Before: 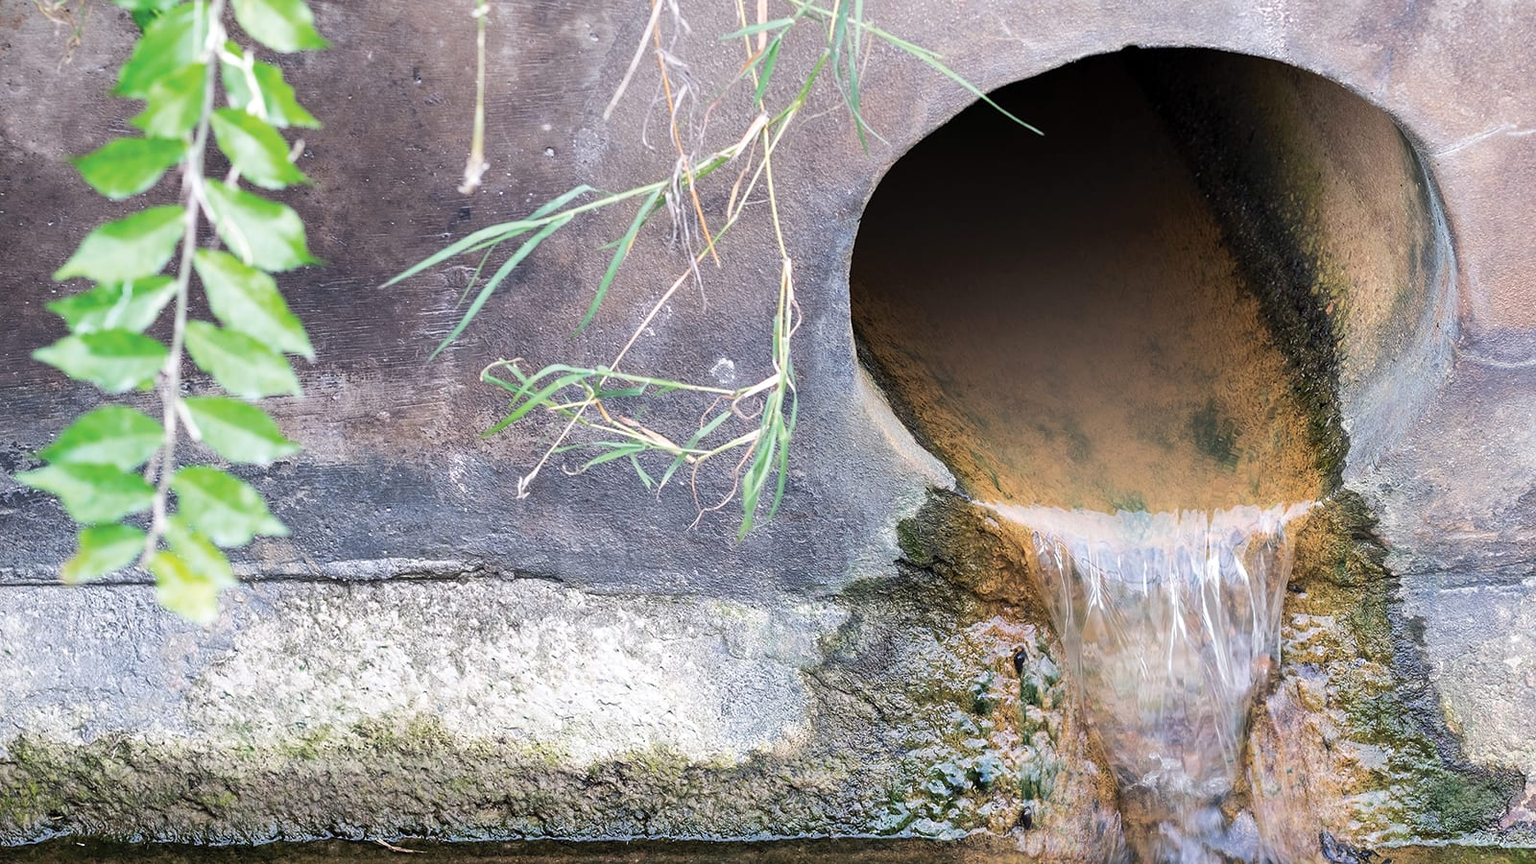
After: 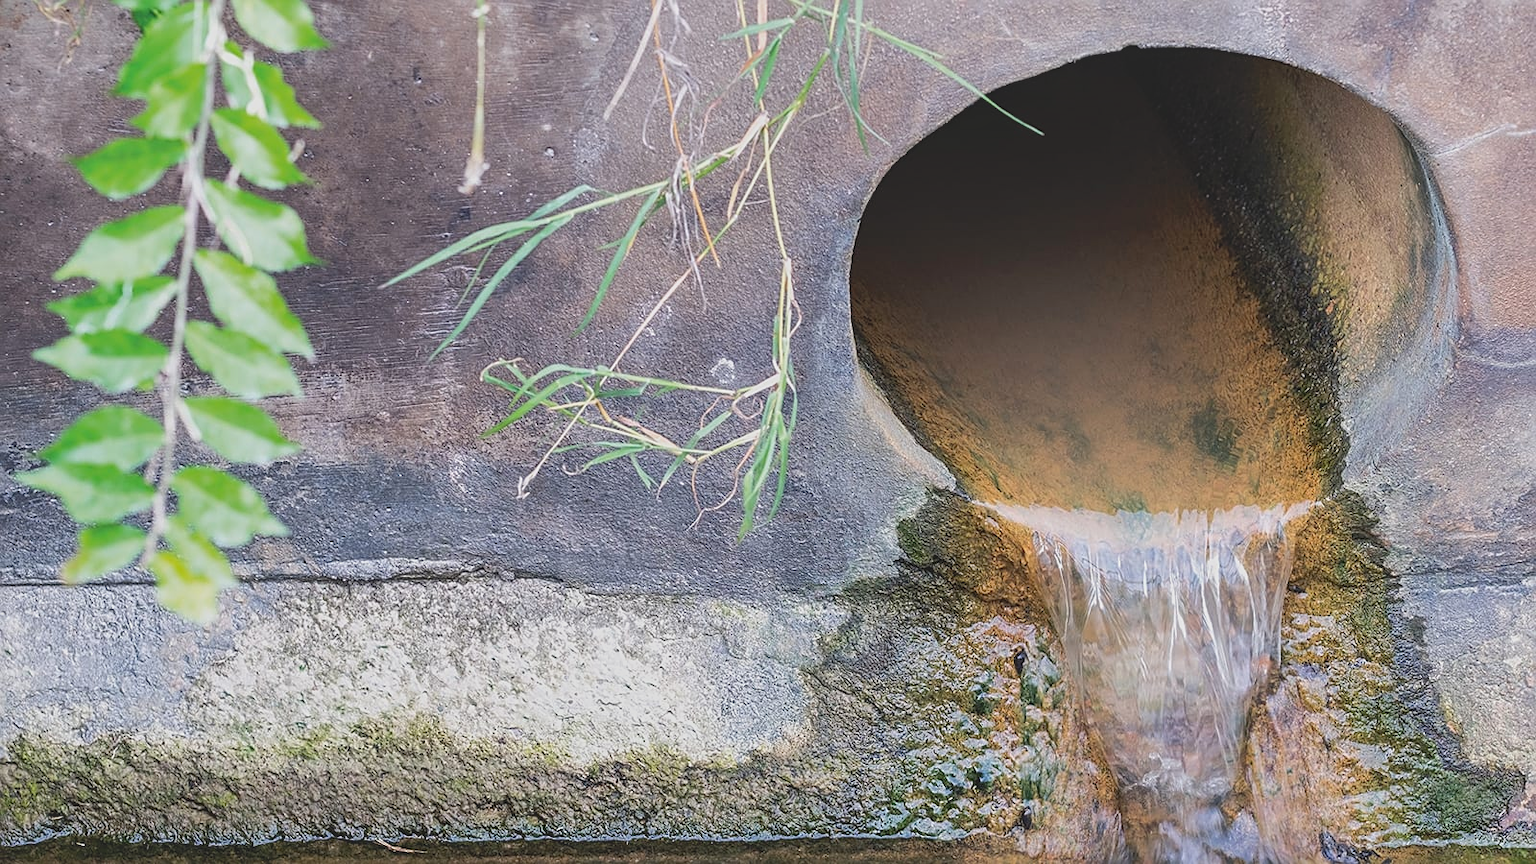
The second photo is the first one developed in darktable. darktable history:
contrast brightness saturation: contrast -0.291
local contrast: on, module defaults
sharpen: on, module defaults
